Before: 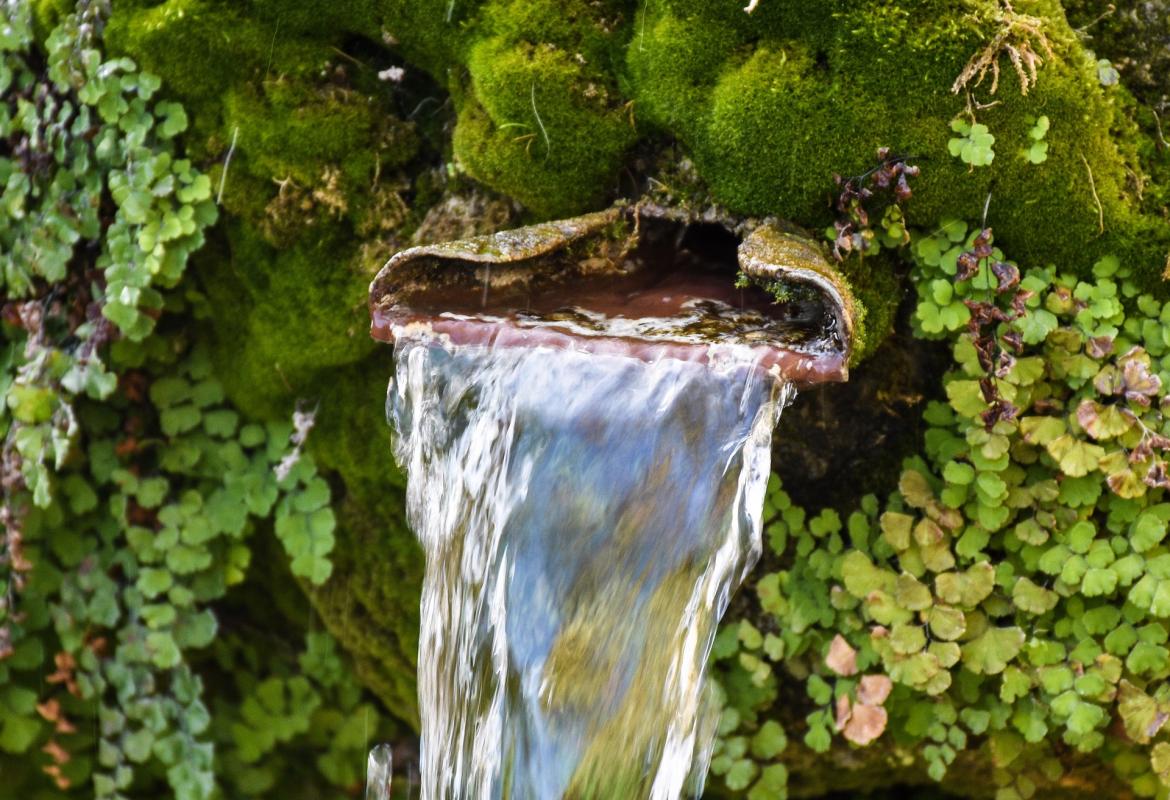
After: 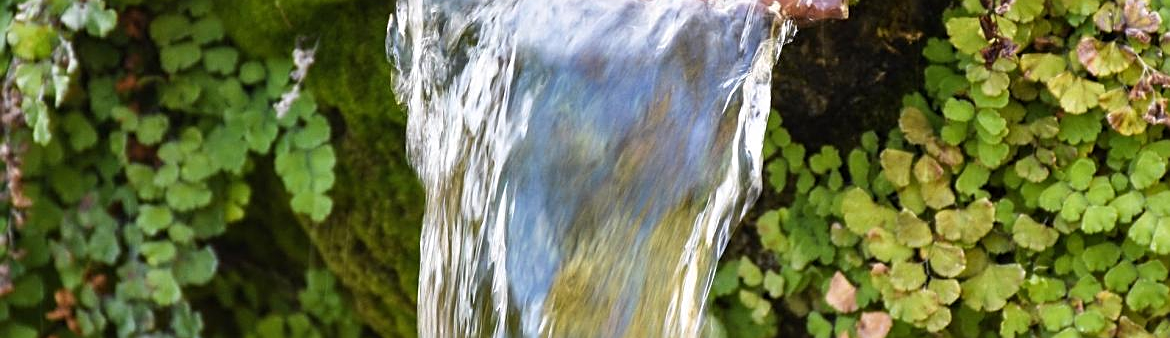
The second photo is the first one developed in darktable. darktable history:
crop: top 45.385%, bottom 12.28%
sharpen: on, module defaults
